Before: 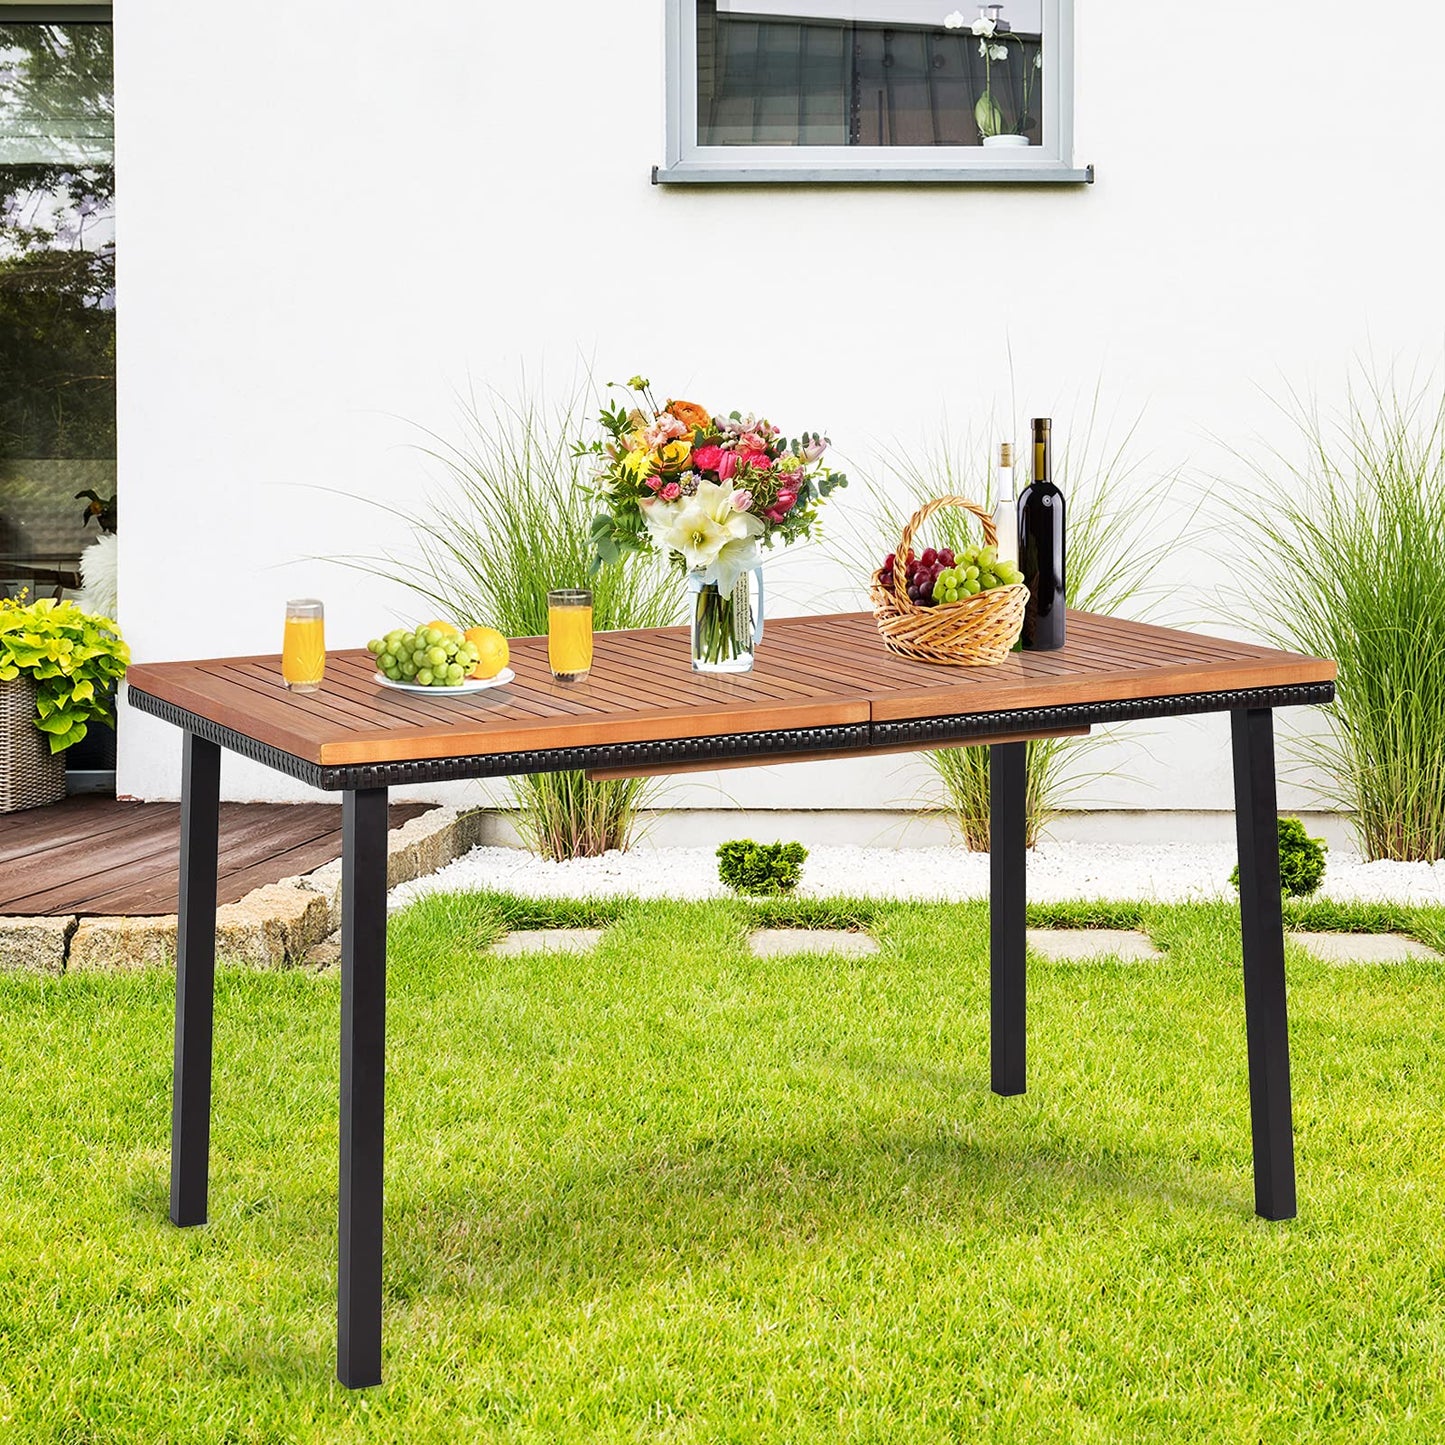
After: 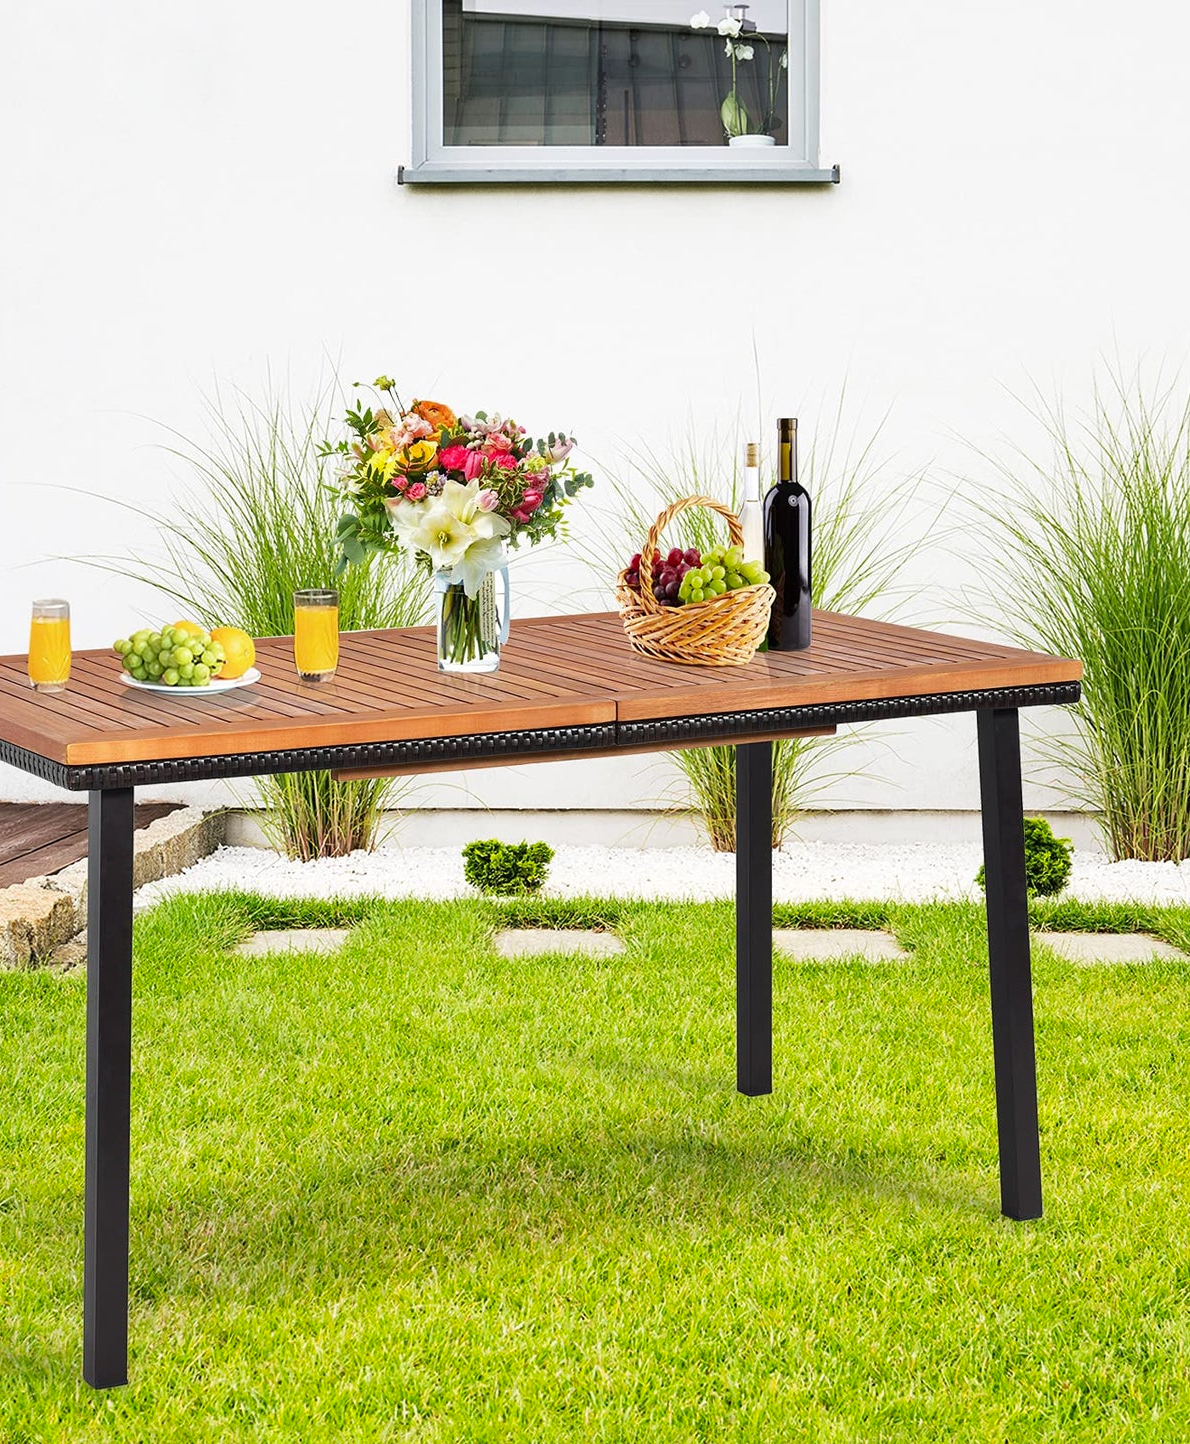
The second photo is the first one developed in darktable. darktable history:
vibrance: on, module defaults
crop: left 17.582%, bottom 0.031%
